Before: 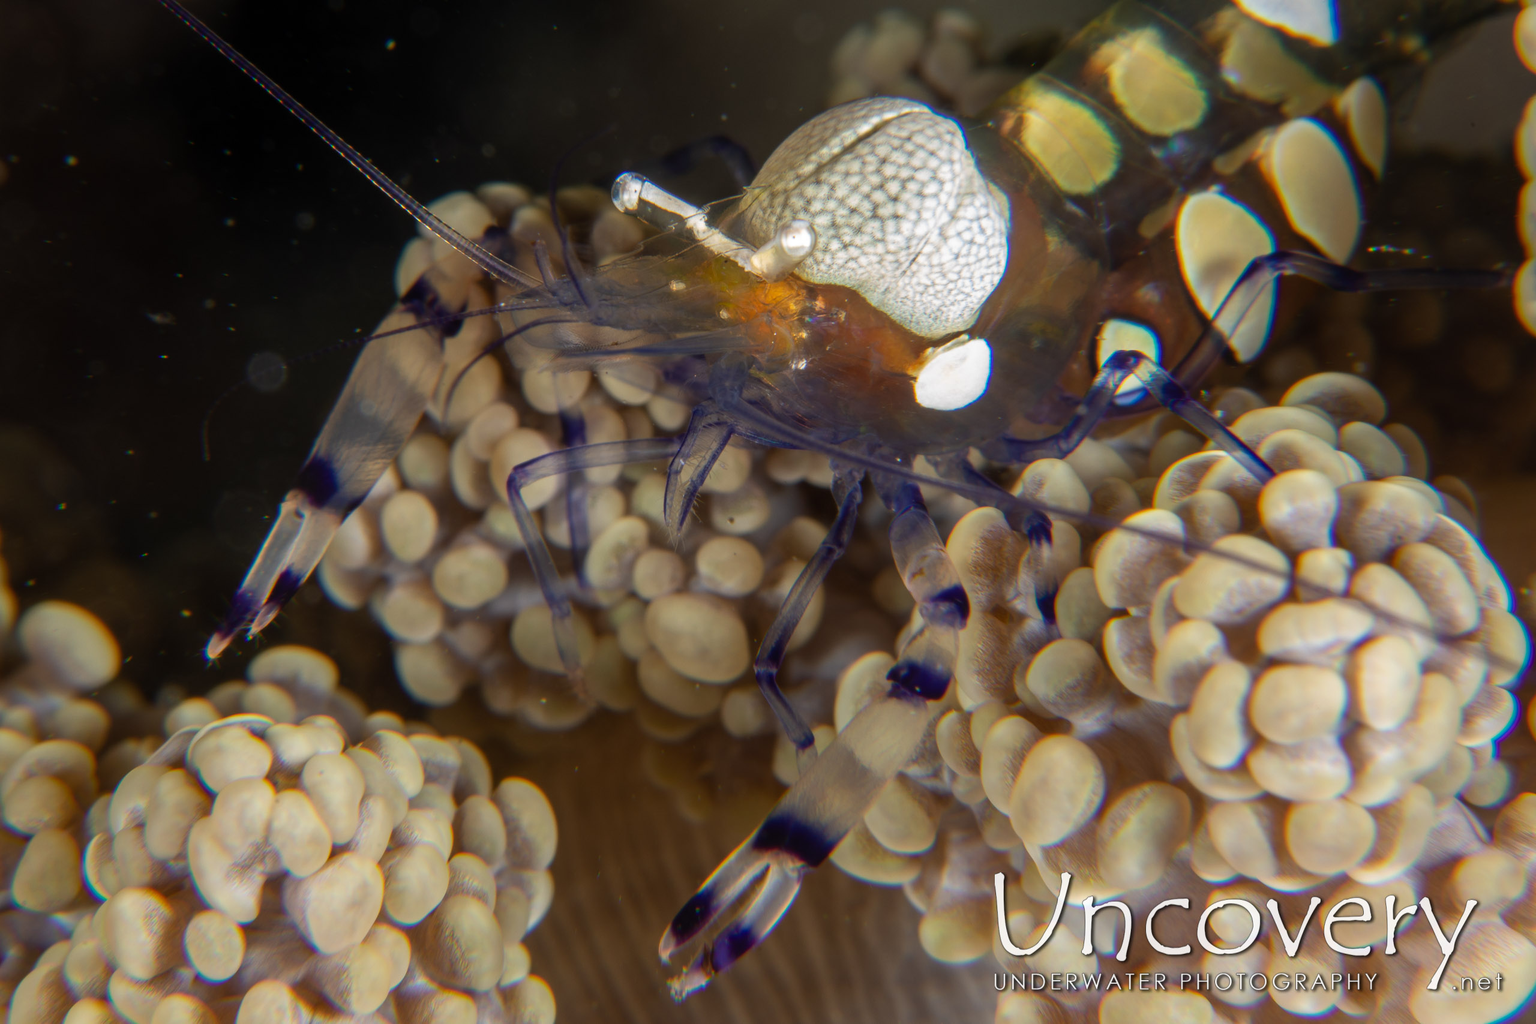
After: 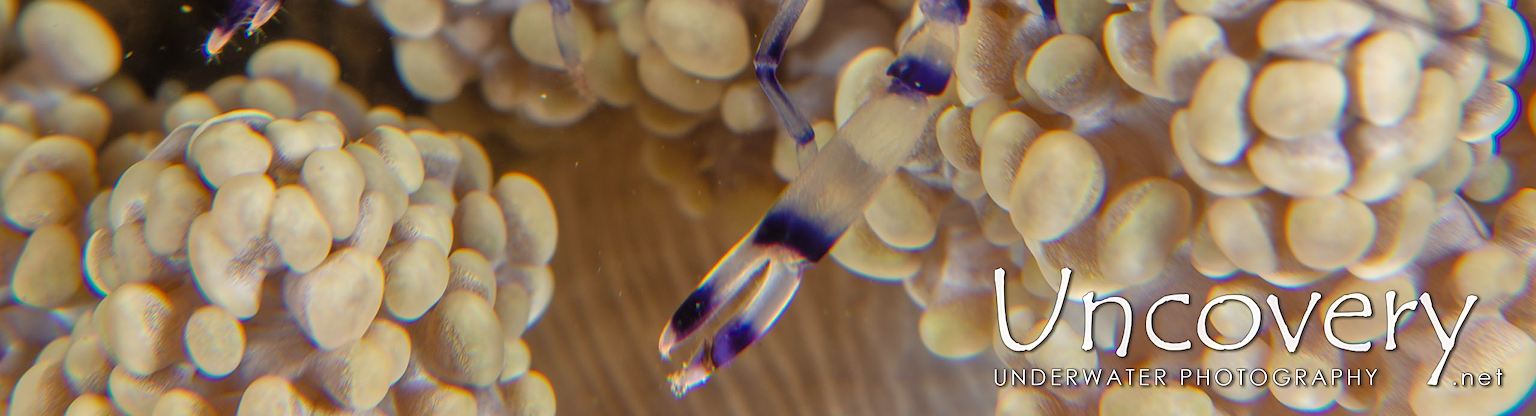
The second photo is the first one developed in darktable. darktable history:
tone equalizer: -7 EV 0.142 EV, -6 EV 0.592 EV, -5 EV 1.14 EV, -4 EV 1.35 EV, -3 EV 1.18 EV, -2 EV 0.6 EV, -1 EV 0.158 EV
sharpen: on, module defaults
crop and rotate: top 59.052%, bottom 0.268%
